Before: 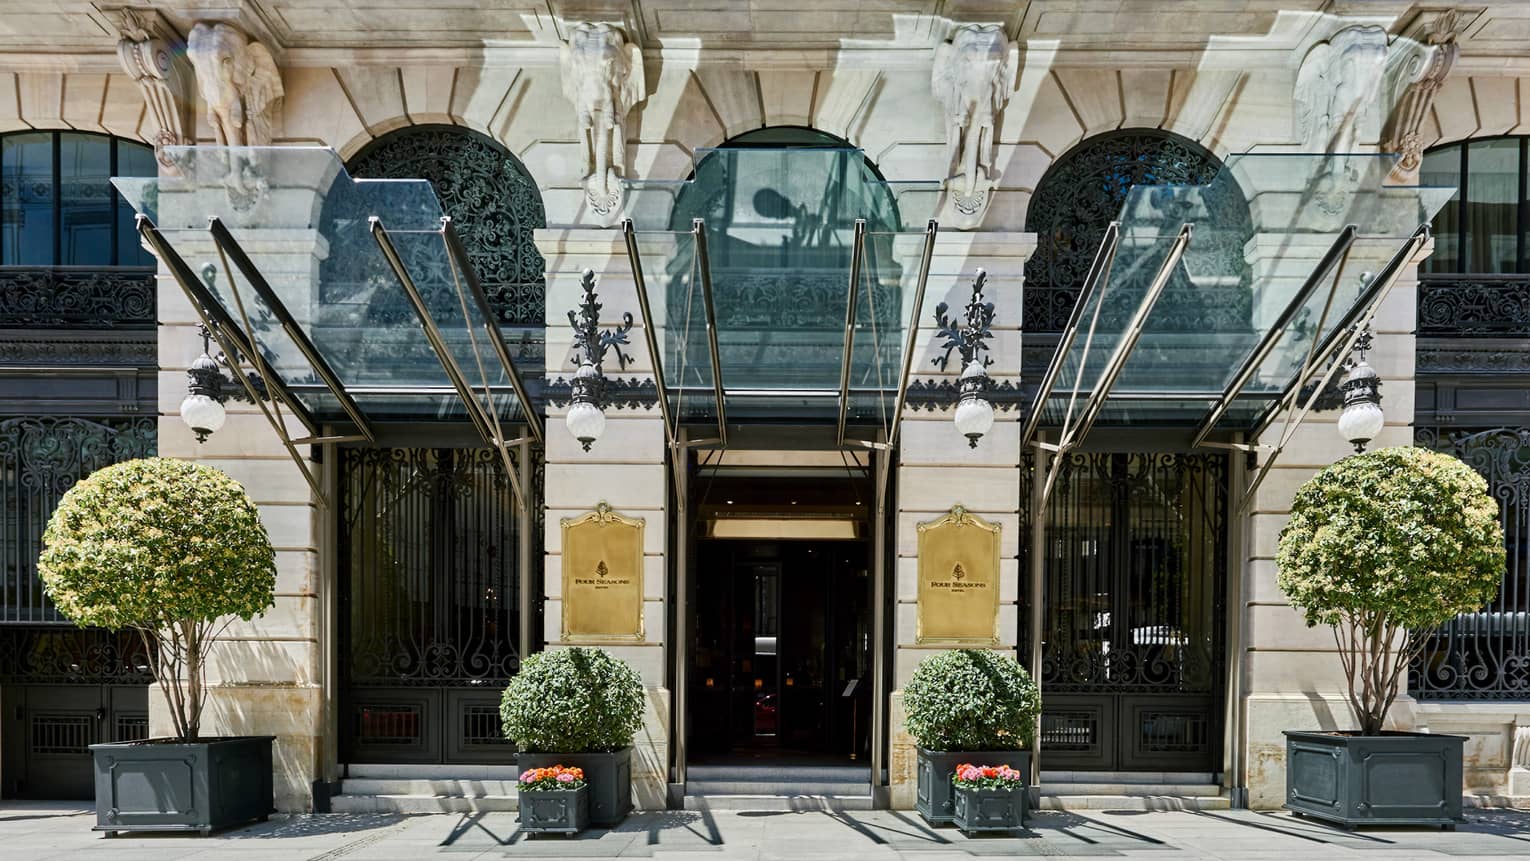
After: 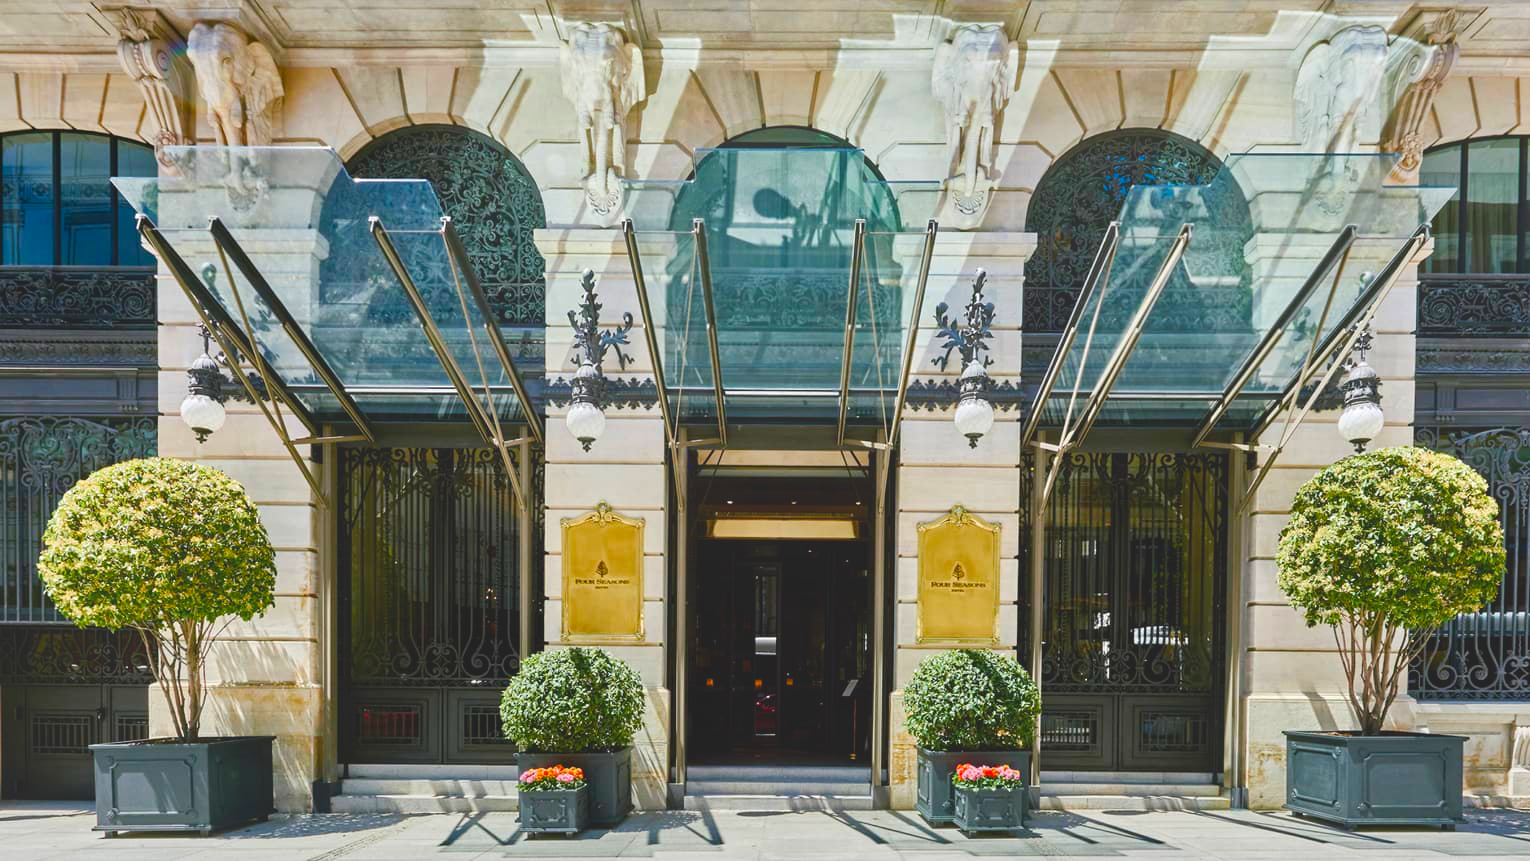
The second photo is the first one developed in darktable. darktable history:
color balance rgb: perceptual saturation grading › global saturation 35%, perceptual saturation grading › highlights -25%, perceptual saturation grading › shadows 25%, global vibrance 10%
contrast brightness saturation: saturation 0.13
bloom: size 38%, threshold 95%, strength 30%
